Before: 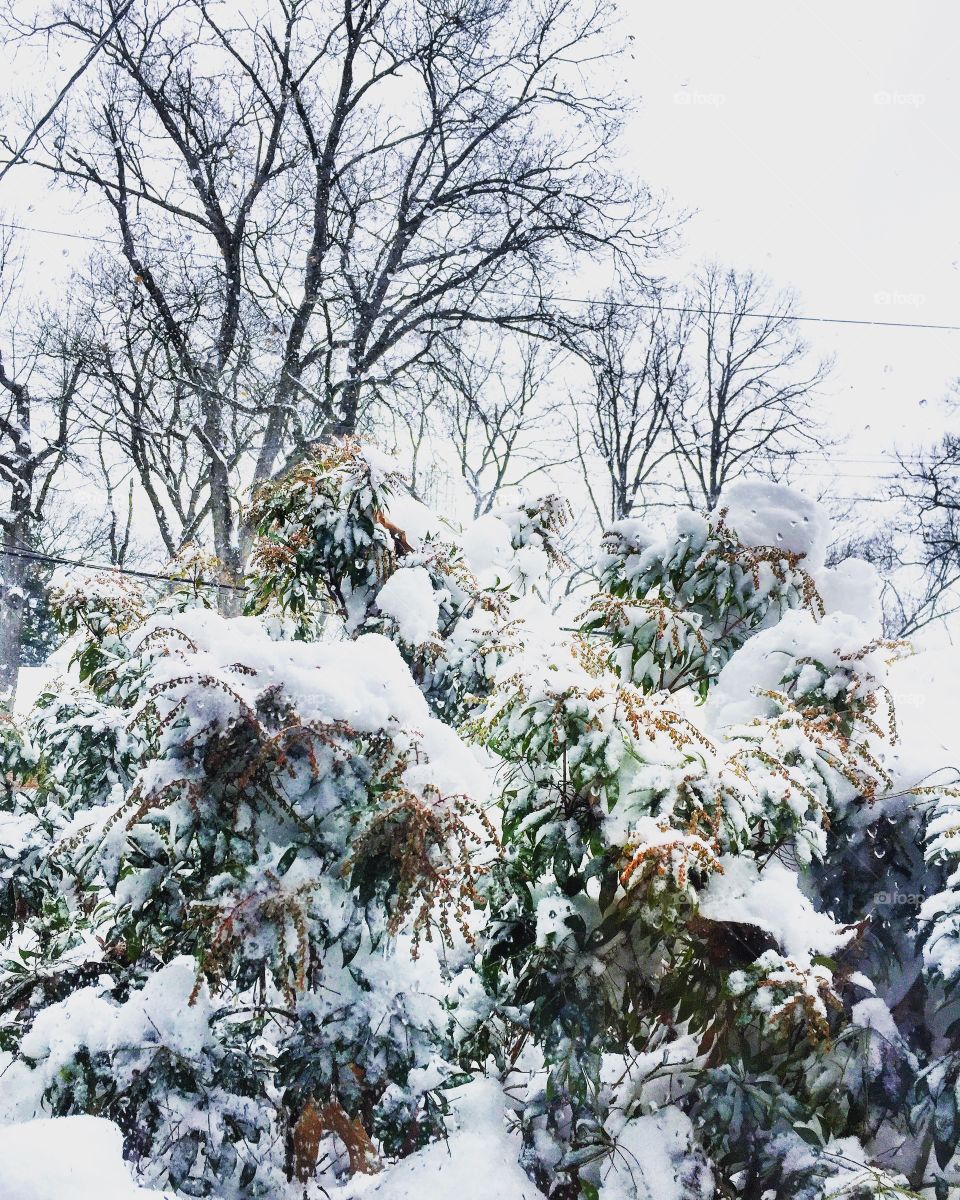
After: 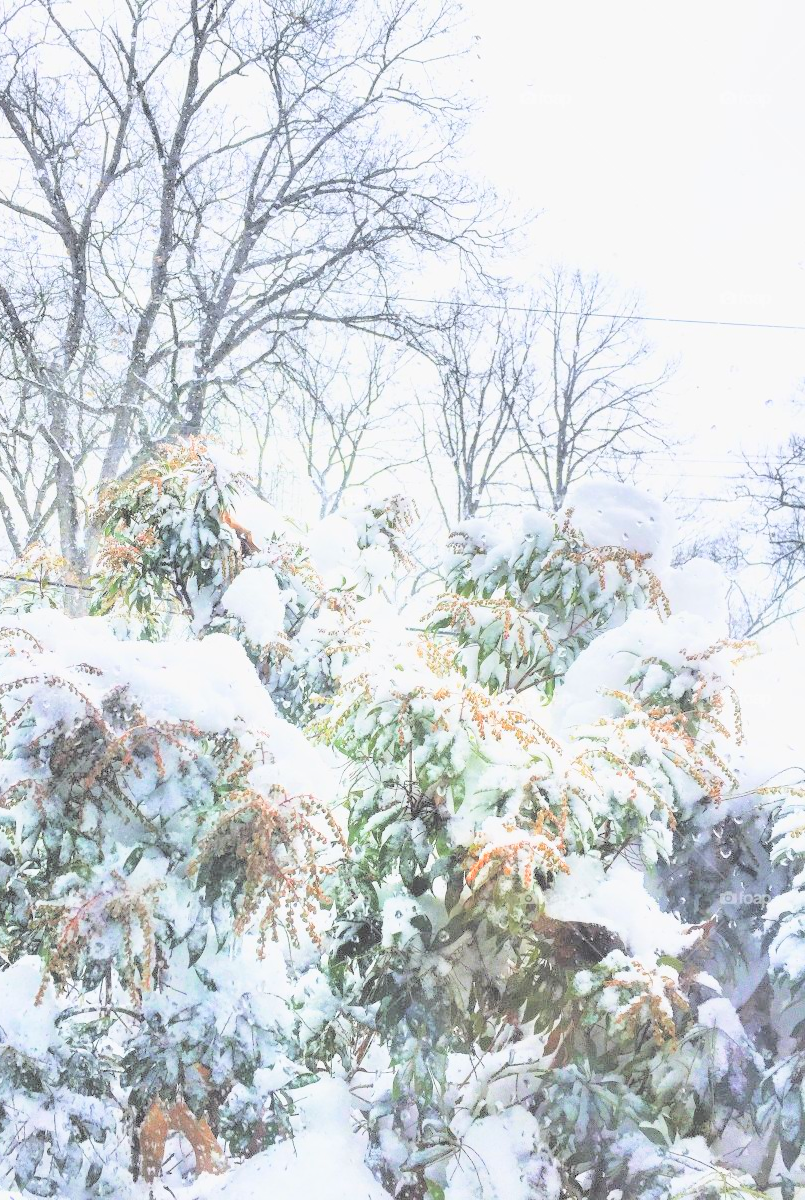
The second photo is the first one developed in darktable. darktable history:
crop: left 16.145%
contrast brightness saturation: brightness 1
